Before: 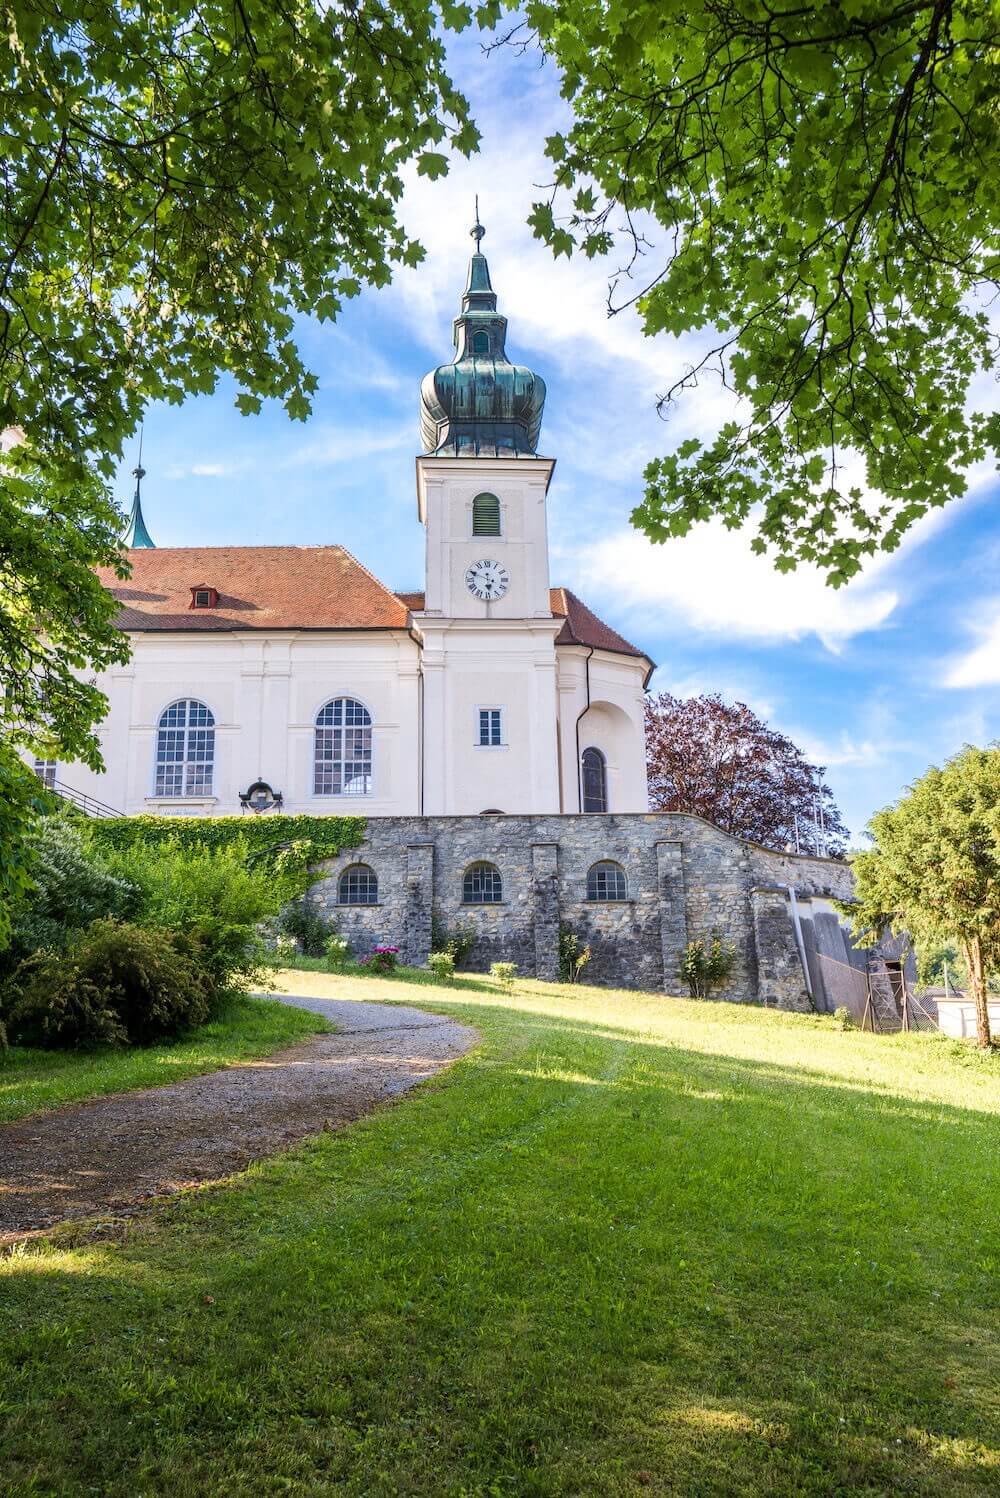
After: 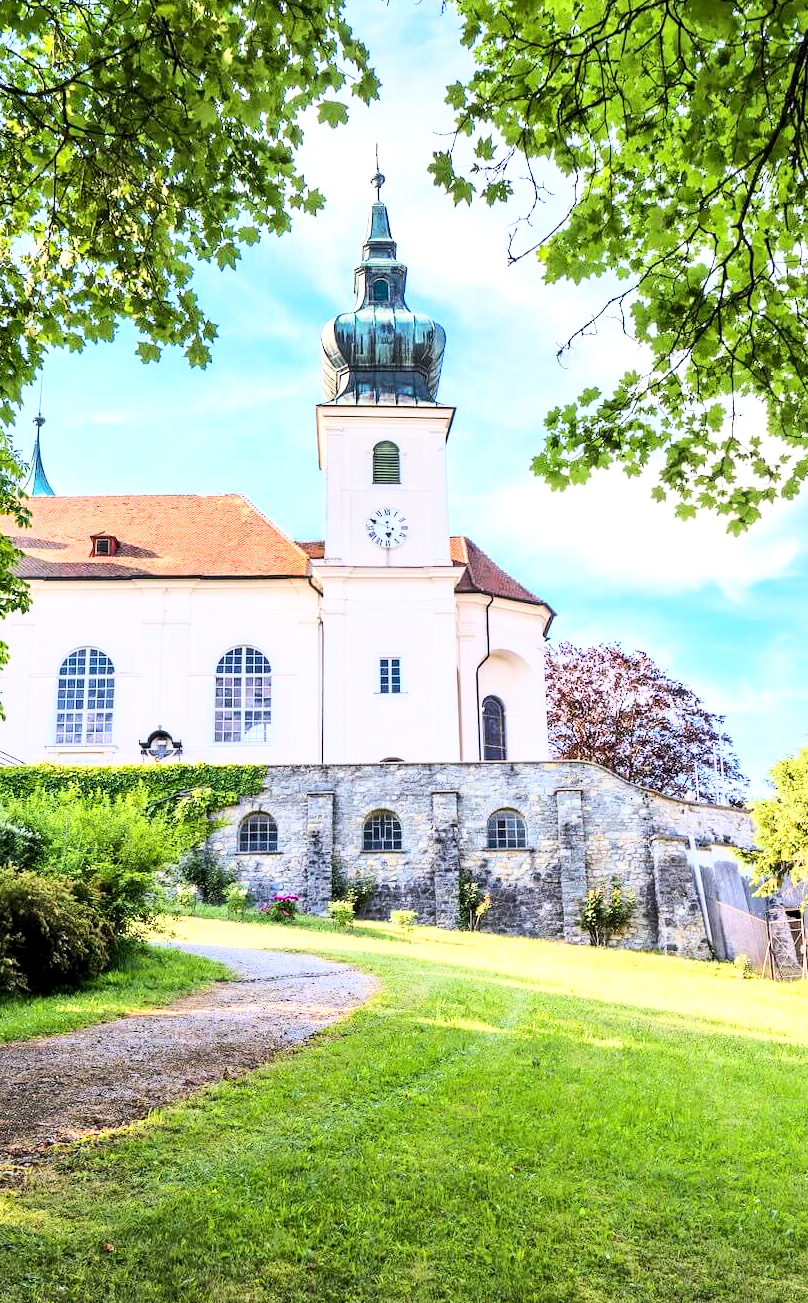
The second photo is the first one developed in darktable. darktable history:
contrast equalizer: y [[0.6 ×6], [0.55 ×6], [0 ×6], [0 ×6], [0 ×6]], mix 0.28
crop: left 10.025%, top 3.535%, right 9.171%, bottom 9.475%
tone curve: curves: ch0 [(0, 0) (0.003, 0.003) (0.011, 0.011) (0.025, 0.025) (0.044, 0.044) (0.069, 0.069) (0.1, 0.099) (0.136, 0.135) (0.177, 0.177) (0.224, 0.224) (0.277, 0.276) (0.335, 0.334) (0.399, 0.398) (0.468, 0.467) (0.543, 0.565) (0.623, 0.641) (0.709, 0.723) (0.801, 0.81) (0.898, 0.902) (1, 1)], color space Lab, independent channels, preserve colors none
base curve: curves: ch0 [(0, 0) (0.018, 0.026) (0.143, 0.37) (0.33, 0.731) (0.458, 0.853) (0.735, 0.965) (0.905, 0.986) (1, 1)]
